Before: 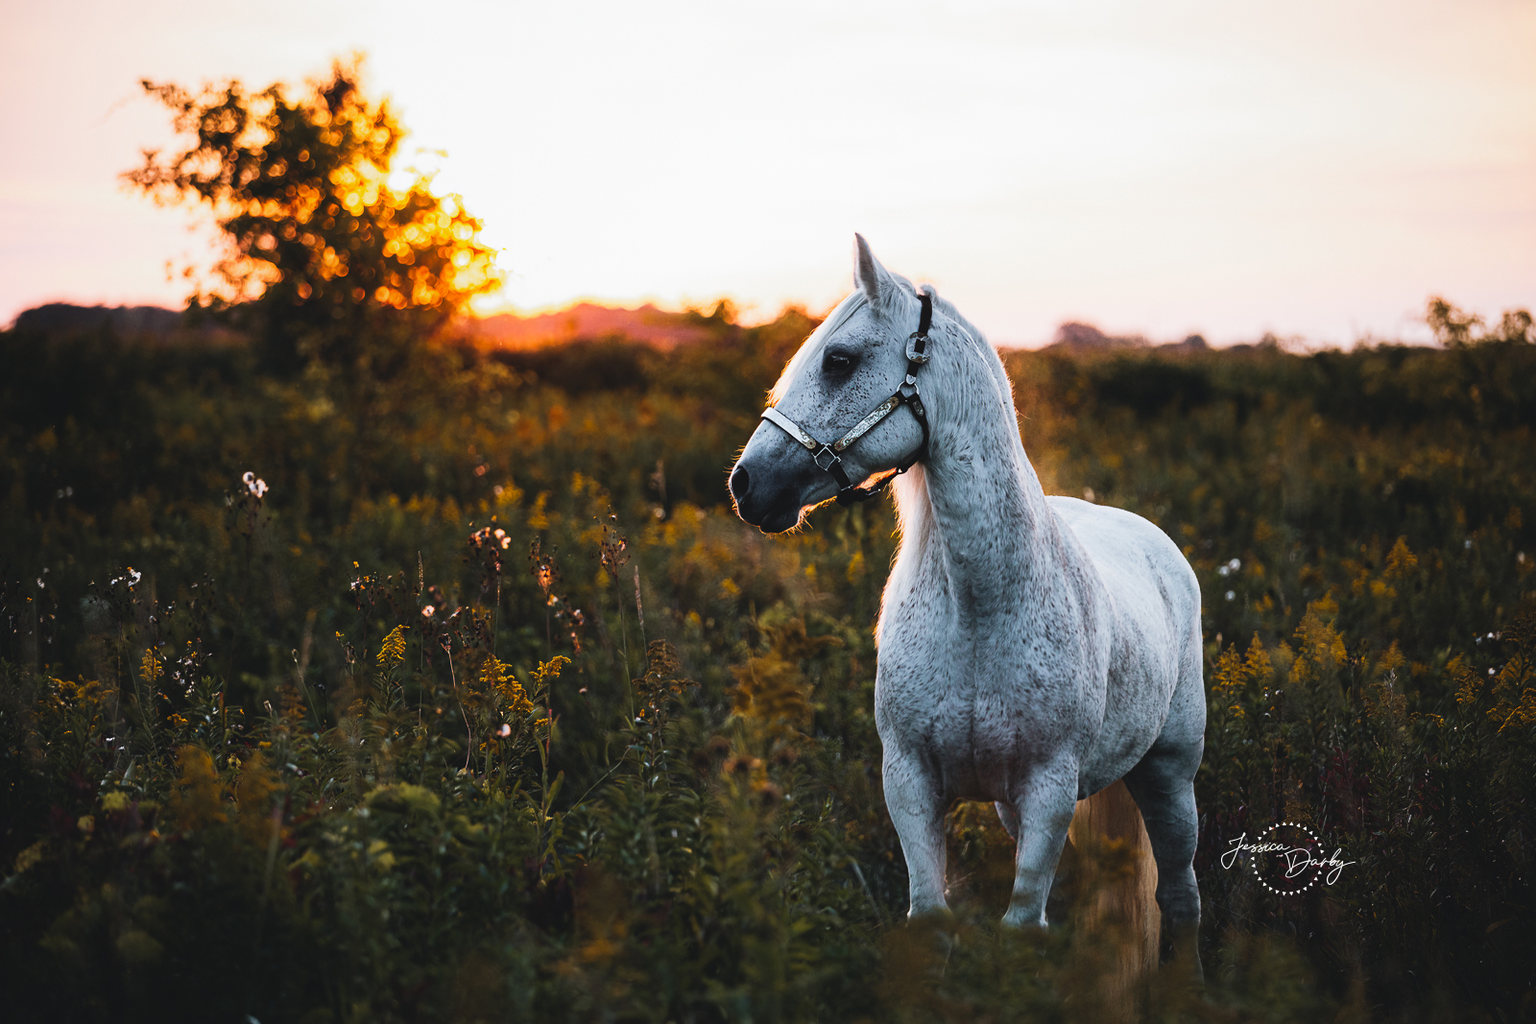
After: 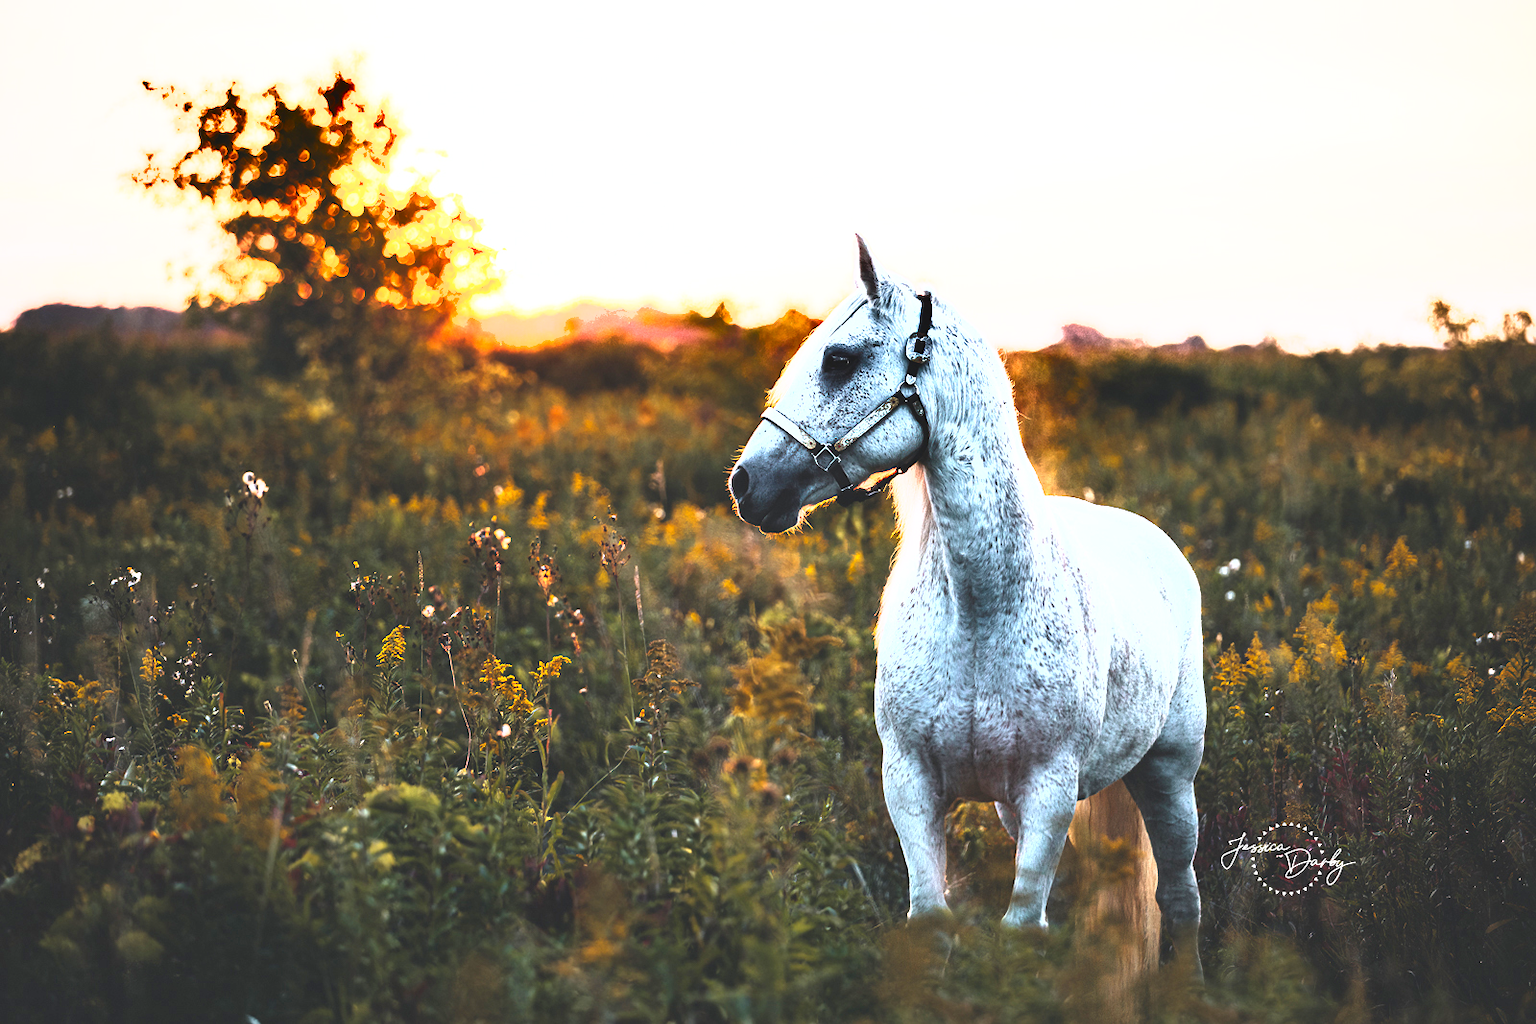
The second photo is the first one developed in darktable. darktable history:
exposure: black level correction 0, exposure 1.625 EV, compensate exposure bias true, compensate highlight preservation false
shadows and highlights: radius 108.52, shadows 23.73, highlights -59.32, low approximation 0.01, soften with gaussian
